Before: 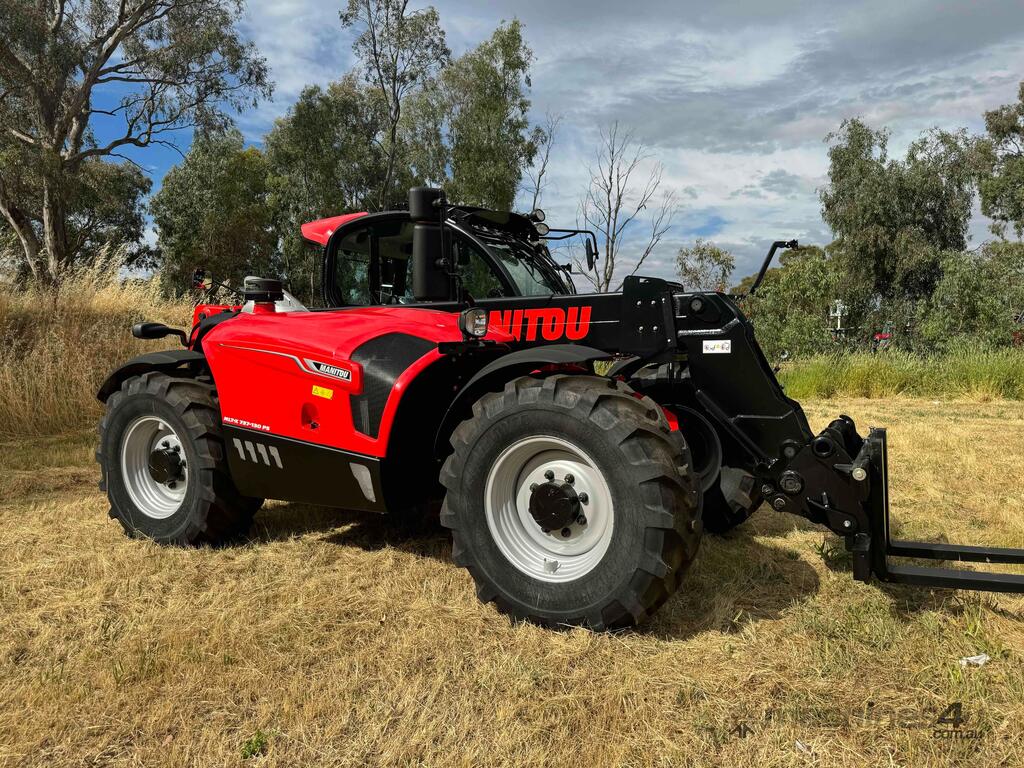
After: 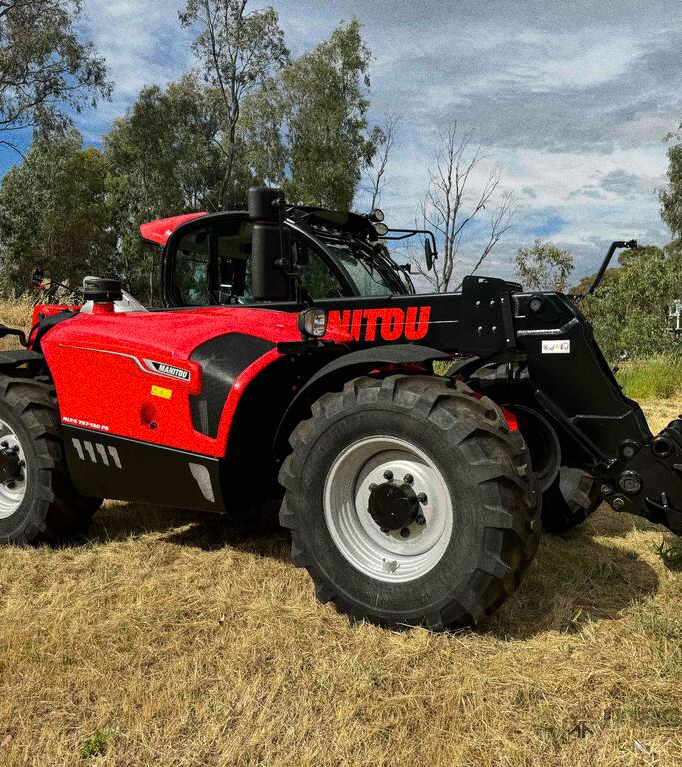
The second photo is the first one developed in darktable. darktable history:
tone equalizer: on, module defaults
crop and rotate: left 15.754%, right 17.579%
grain: coarseness 11.82 ISO, strength 36.67%, mid-tones bias 74.17%
